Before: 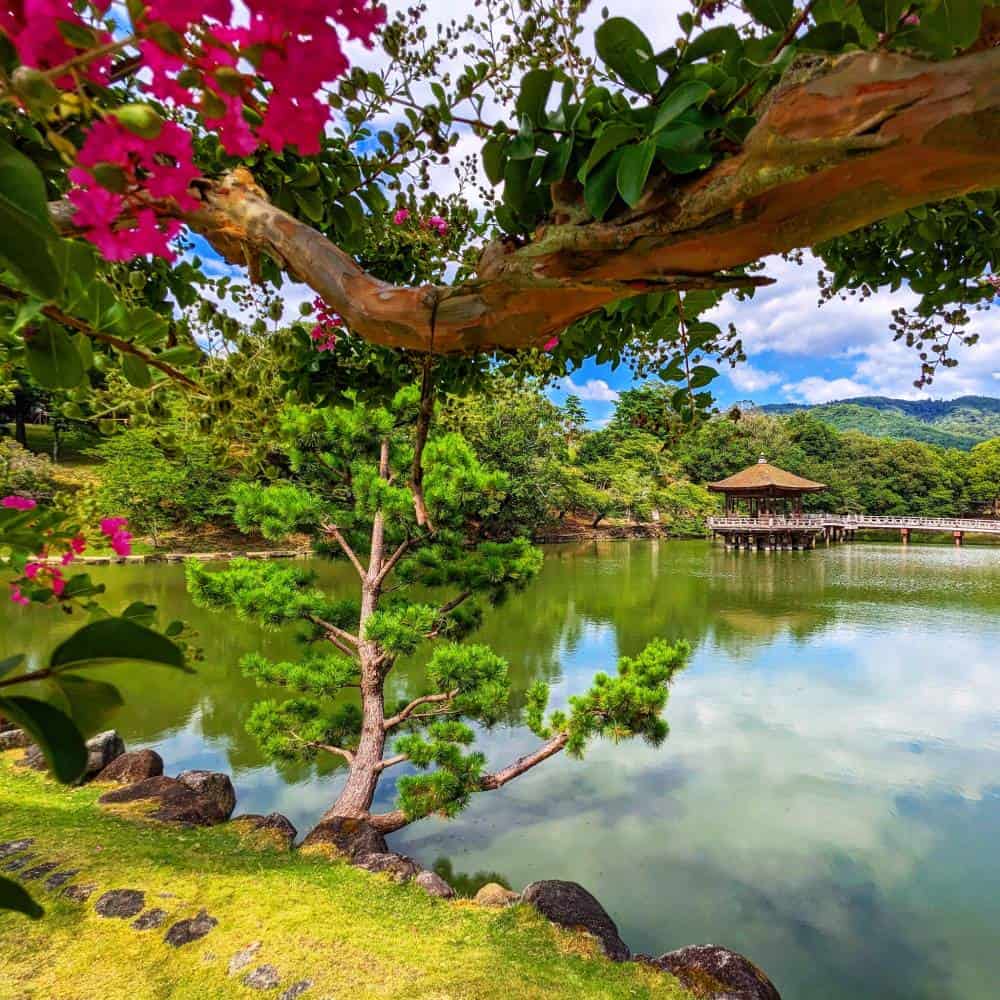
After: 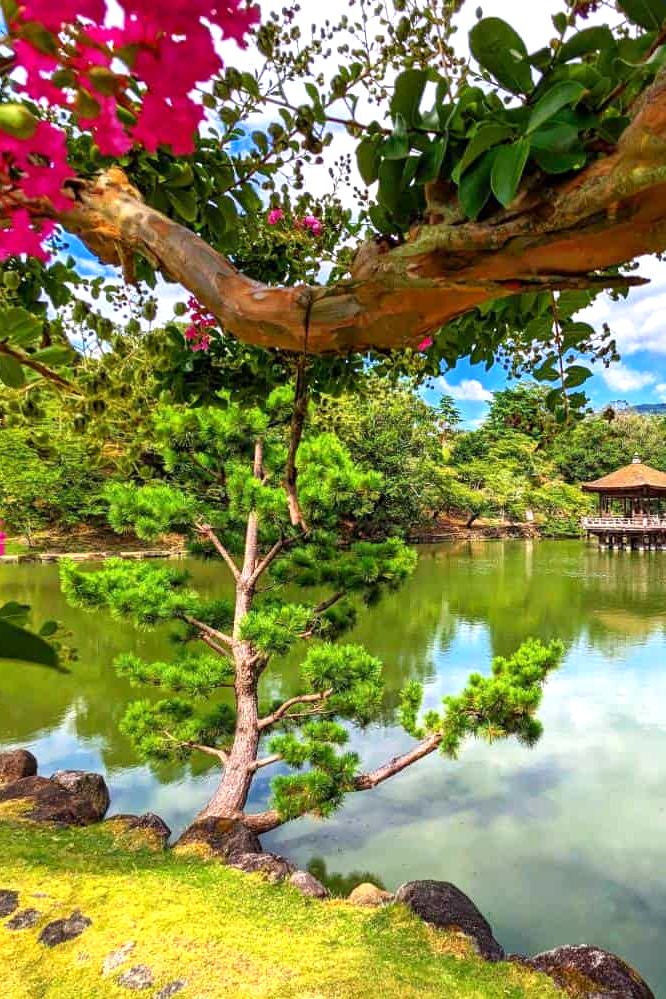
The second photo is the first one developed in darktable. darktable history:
exposure: black level correction 0.001, exposure 0.5 EV, compensate exposure bias true, compensate highlight preservation false
crop and rotate: left 12.648%, right 20.685%
